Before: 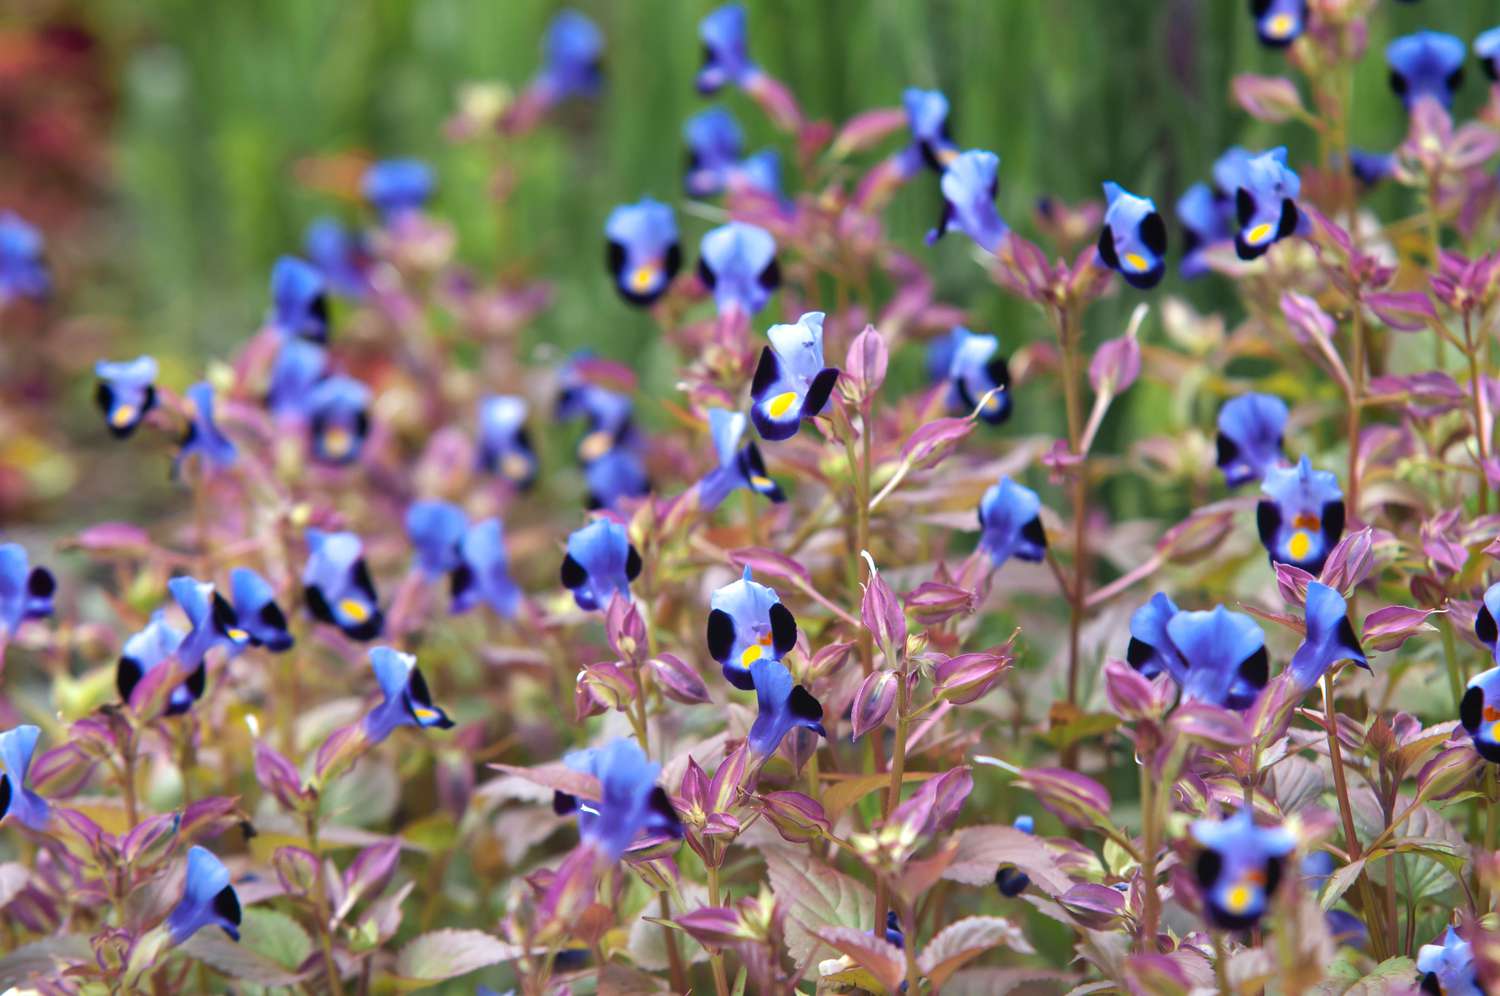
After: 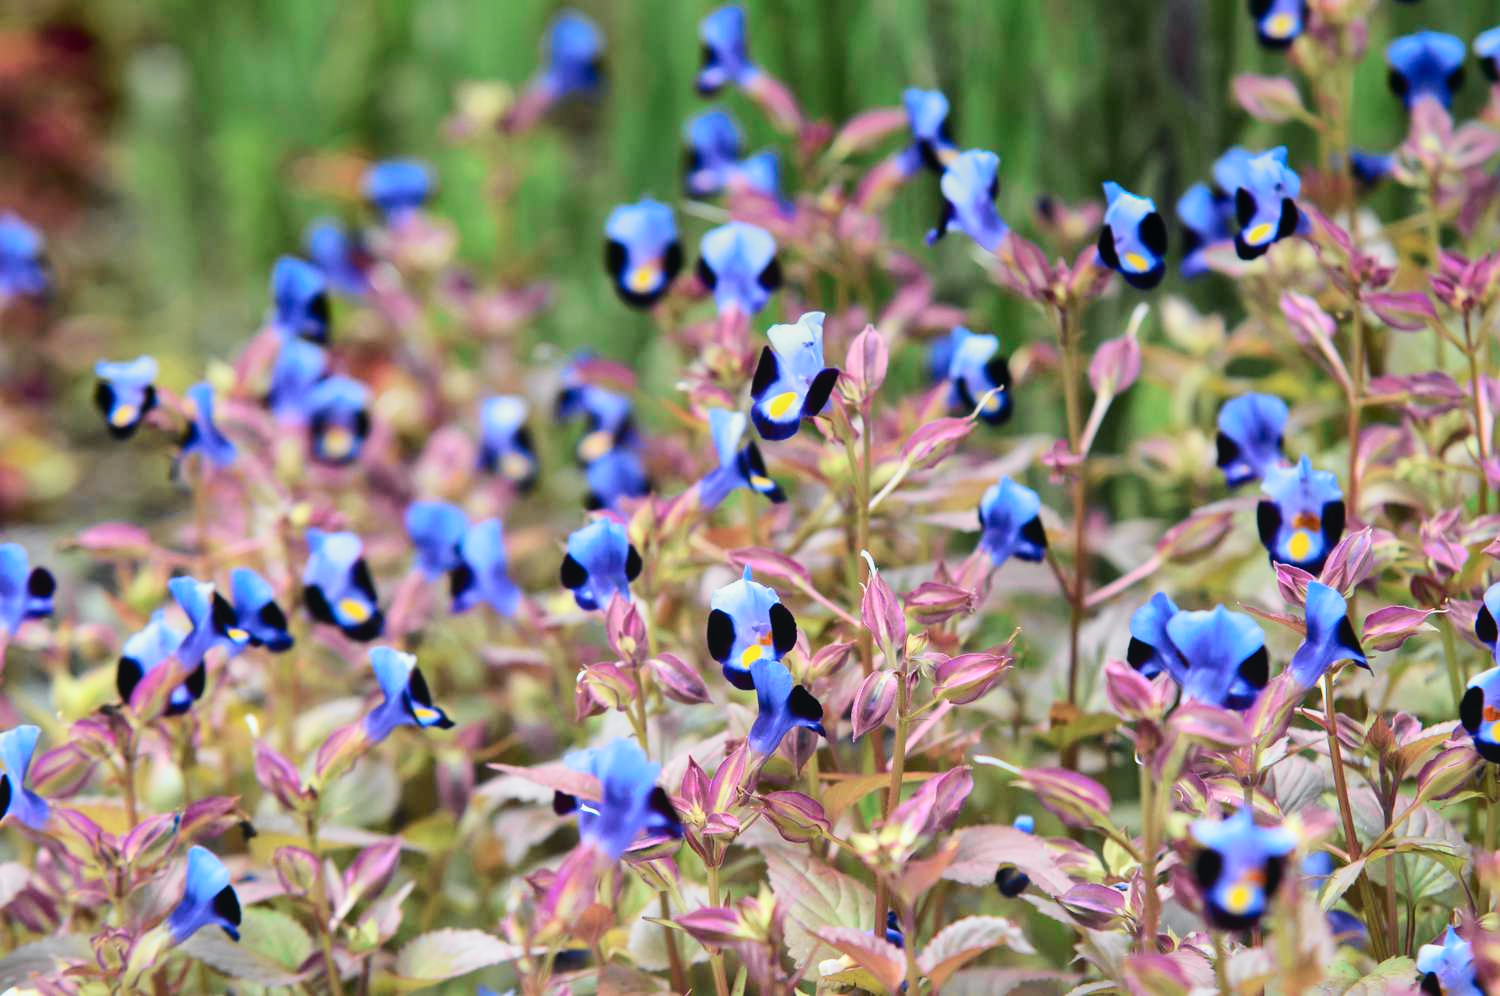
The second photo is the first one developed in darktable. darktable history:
tone curve: curves: ch0 [(0, 0.026) (0.104, 0.1) (0.233, 0.262) (0.398, 0.507) (0.498, 0.621) (0.65, 0.757) (0.835, 0.883) (1, 0.961)]; ch1 [(0, 0) (0.346, 0.307) (0.408, 0.369) (0.453, 0.457) (0.482, 0.476) (0.502, 0.498) (0.521, 0.507) (0.553, 0.554) (0.638, 0.646) (0.693, 0.727) (1, 1)]; ch2 [(0, 0) (0.366, 0.337) (0.434, 0.46) (0.485, 0.494) (0.5, 0.494) (0.511, 0.508) (0.537, 0.55) (0.579, 0.599) (0.663, 0.67) (1, 1)], color space Lab, independent channels, preserve colors none
graduated density: rotation -0.352°, offset 57.64
local contrast: mode bilateral grid, contrast 20, coarseness 50, detail 132%, midtone range 0.2
